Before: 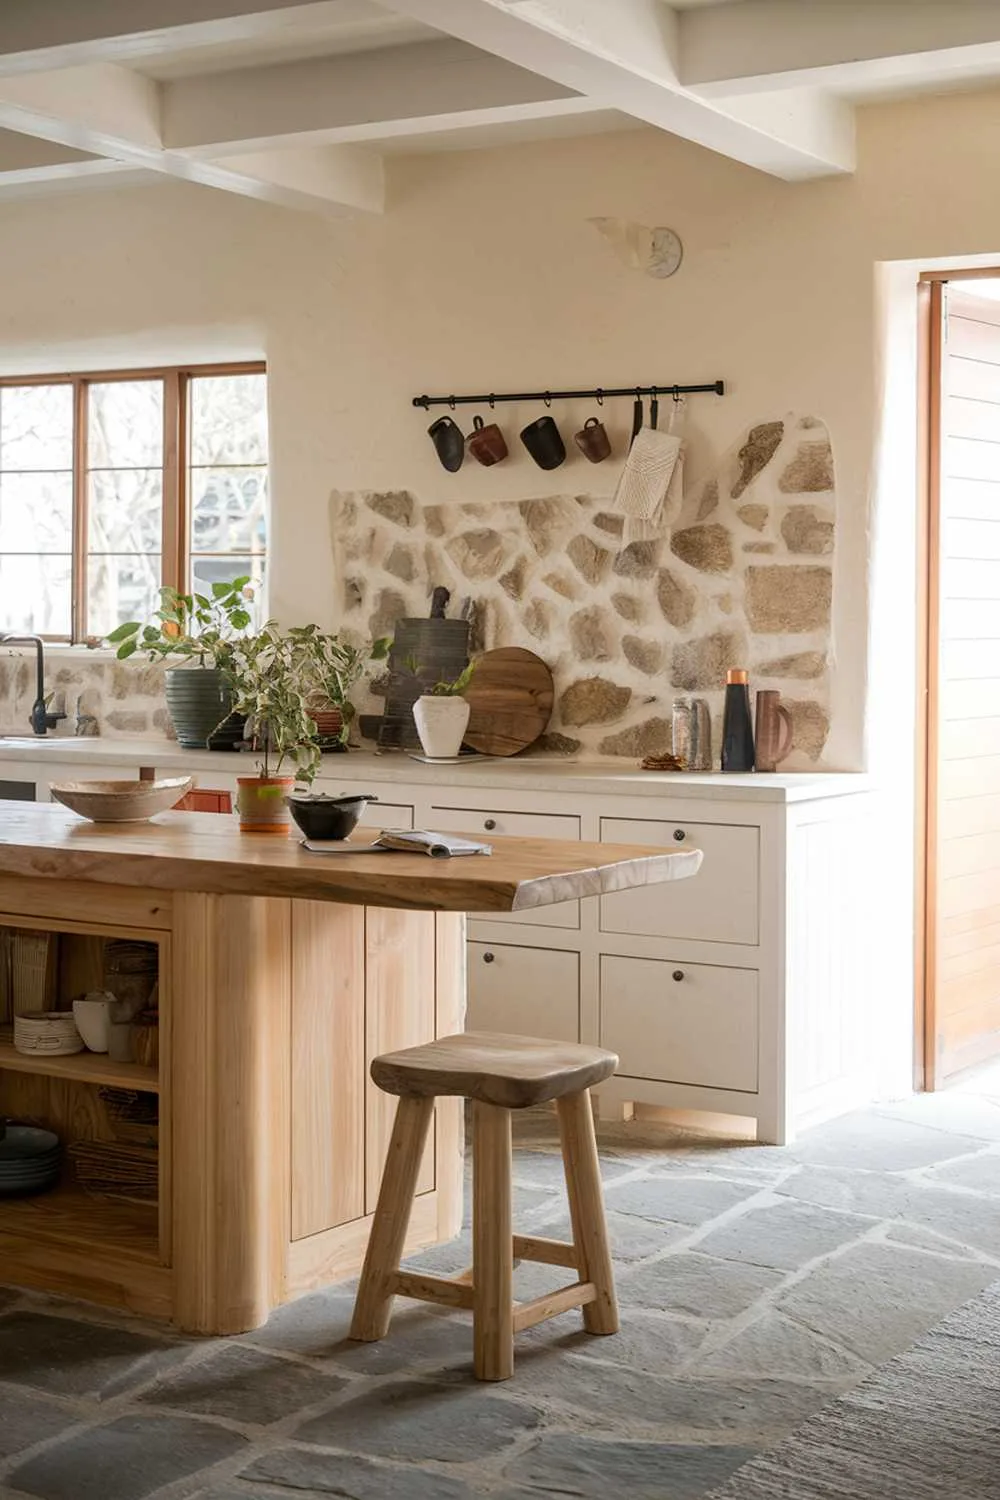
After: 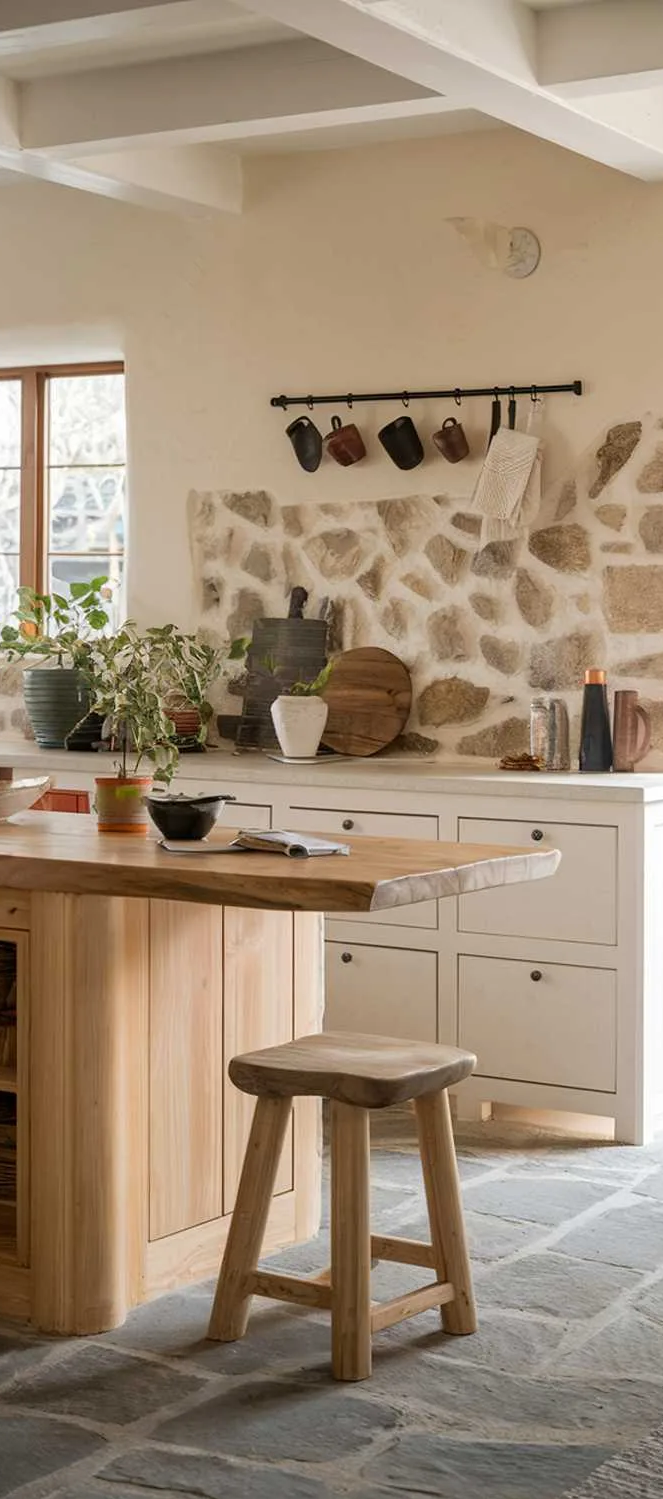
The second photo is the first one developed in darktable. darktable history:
crop and rotate: left 14.299%, right 19.372%
